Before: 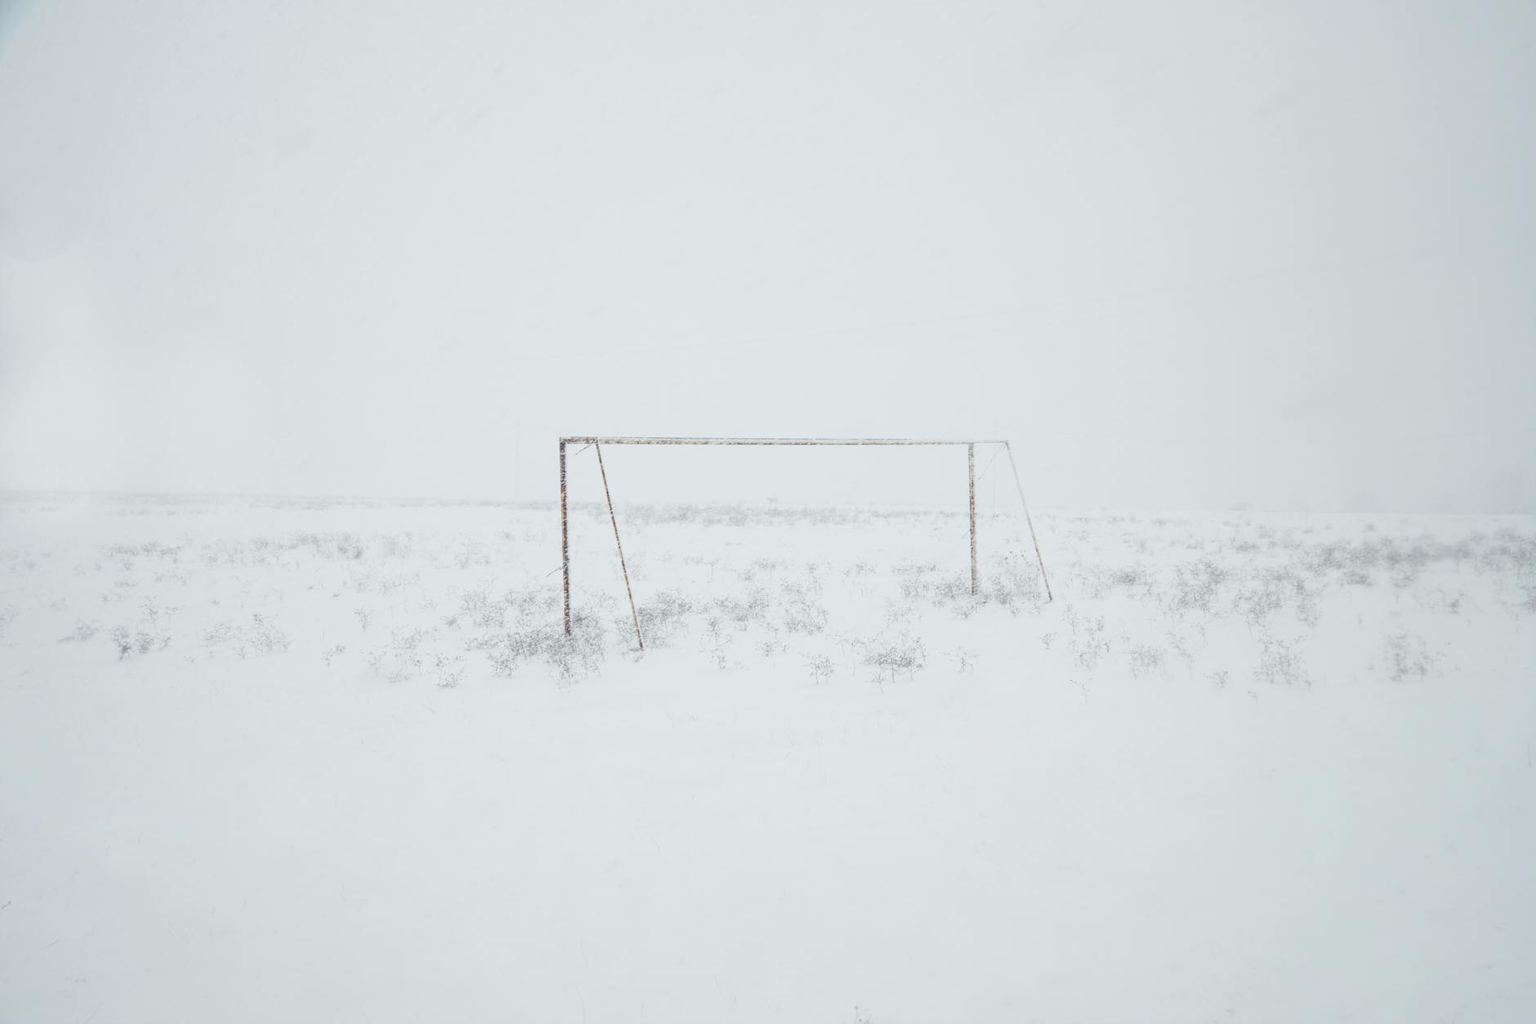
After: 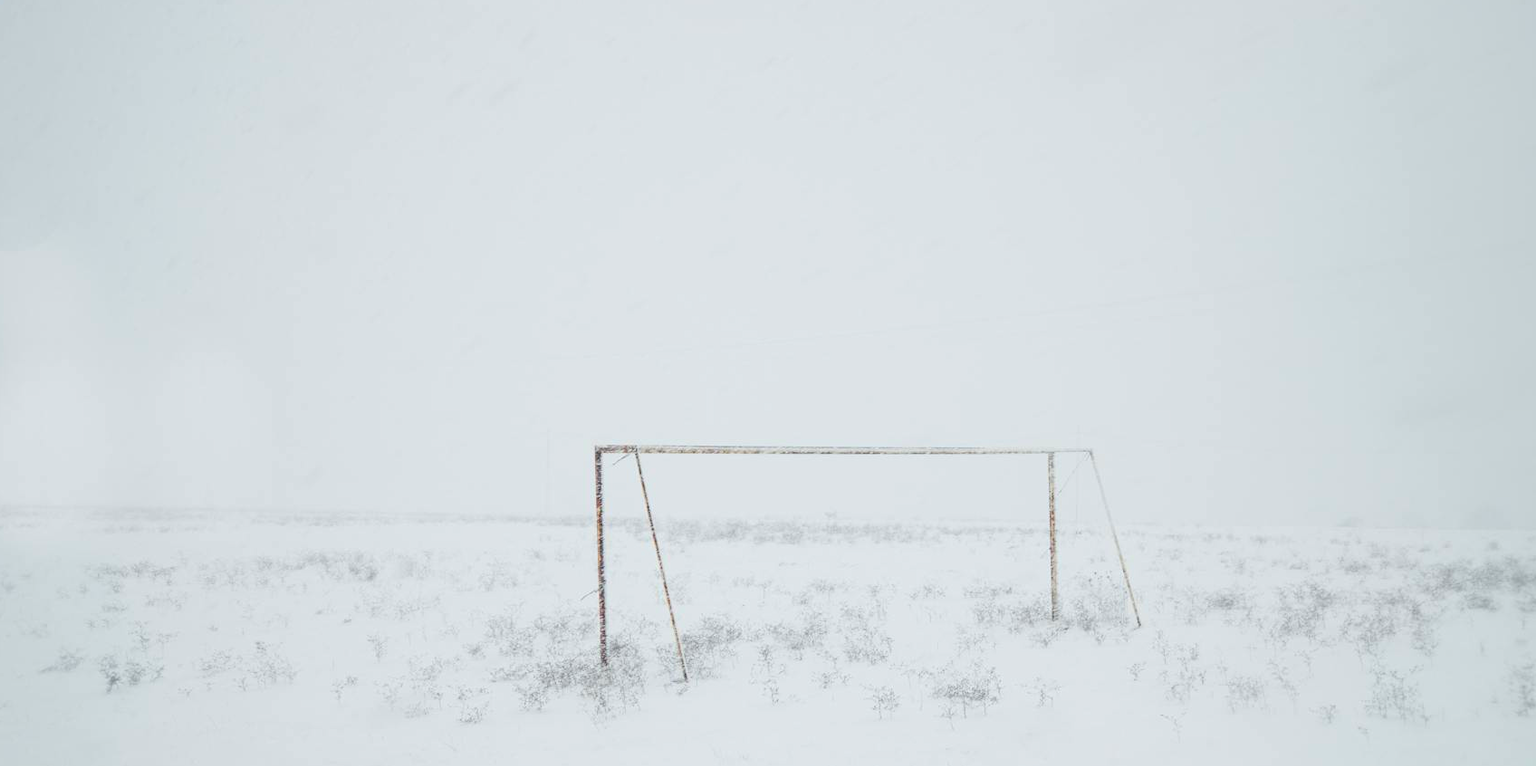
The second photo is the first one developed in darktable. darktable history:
contrast brightness saturation: brightness -0.02, saturation 0.35
crop: left 1.509%, top 3.452%, right 7.696%, bottom 28.452%
